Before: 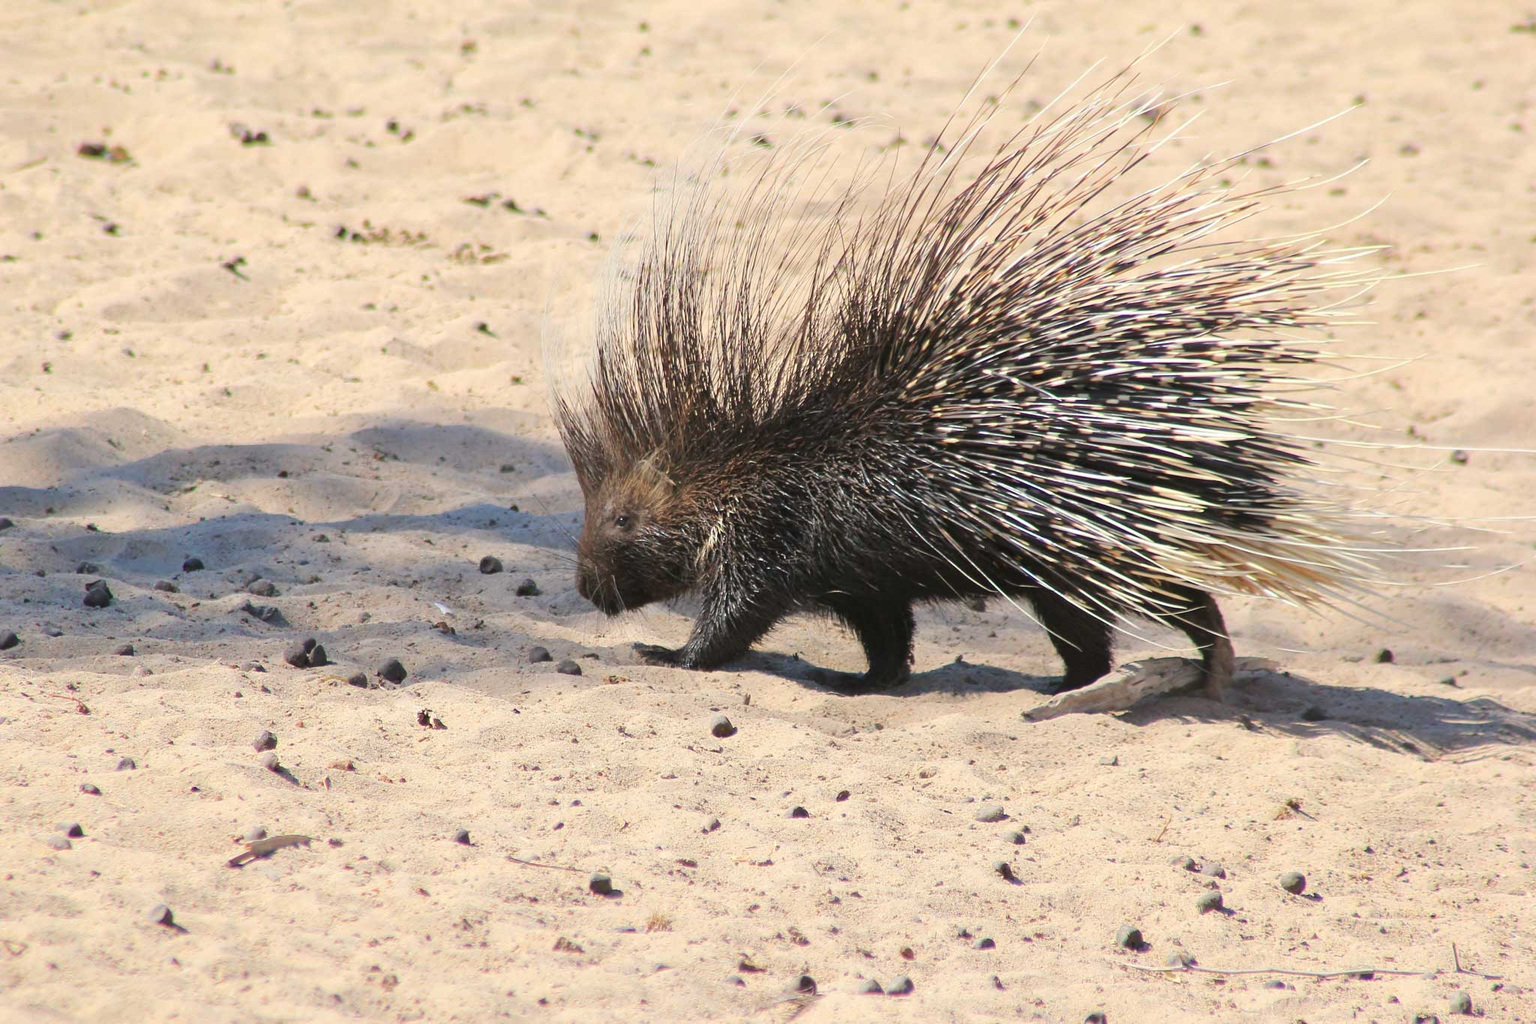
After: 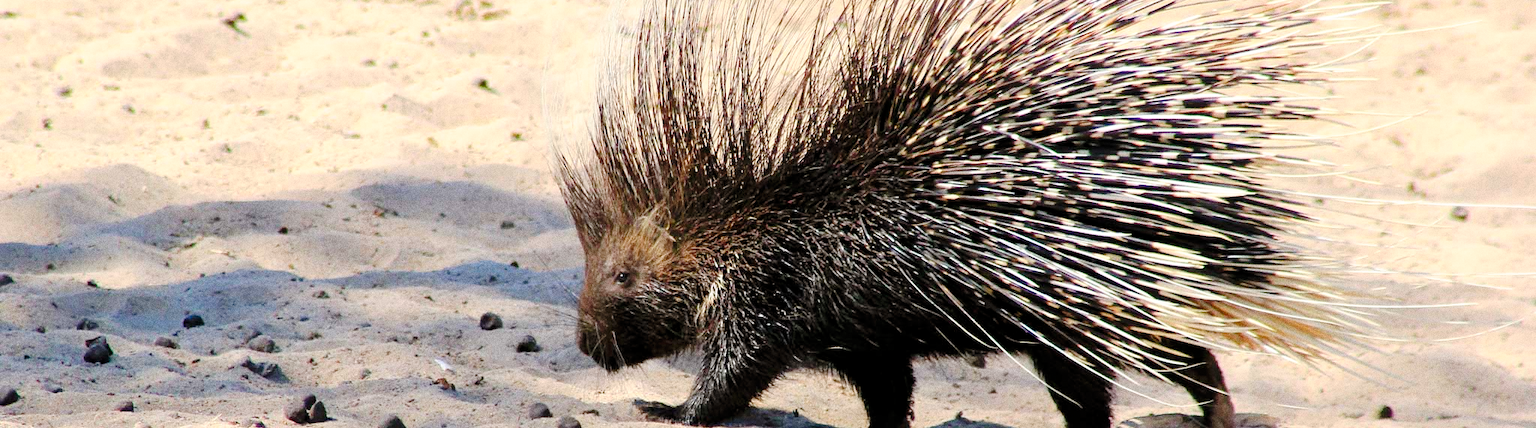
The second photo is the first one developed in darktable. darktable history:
grain: coarseness 0.09 ISO, strength 40%
crop and rotate: top 23.84%, bottom 34.294%
tone curve: curves: ch0 [(0, 0) (0.003, 0) (0.011, 0.001) (0.025, 0.001) (0.044, 0.003) (0.069, 0.009) (0.1, 0.018) (0.136, 0.032) (0.177, 0.074) (0.224, 0.13) (0.277, 0.218) (0.335, 0.321) (0.399, 0.425) (0.468, 0.523) (0.543, 0.617) (0.623, 0.708) (0.709, 0.789) (0.801, 0.873) (0.898, 0.967) (1, 1)], preserve colors none
levels: levels [0.018, 0.493, 1]
